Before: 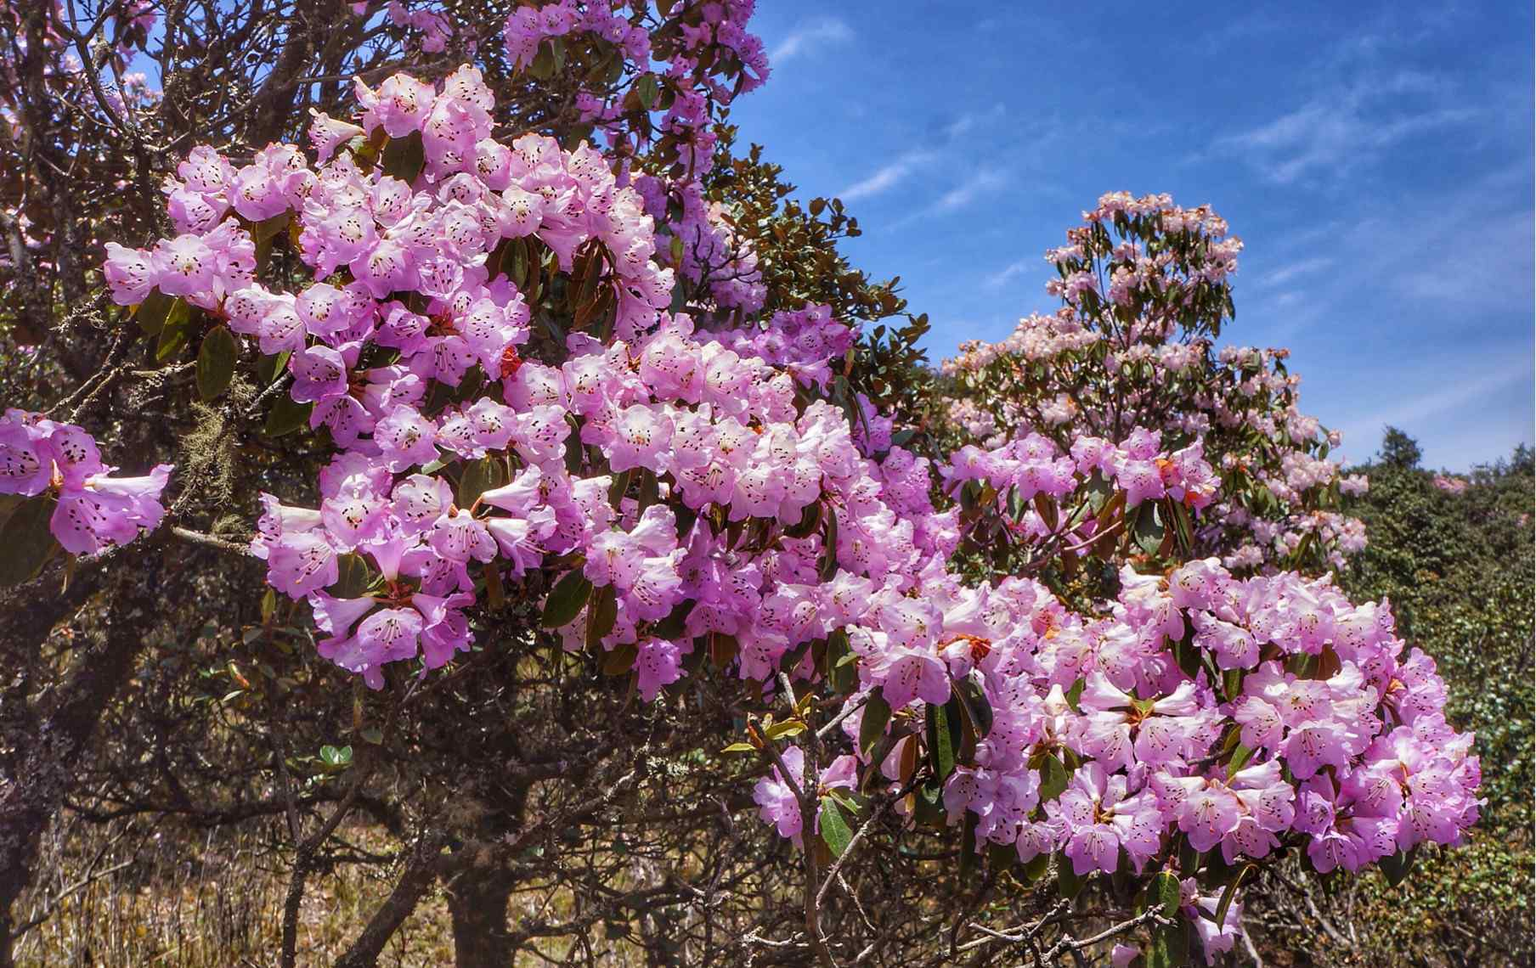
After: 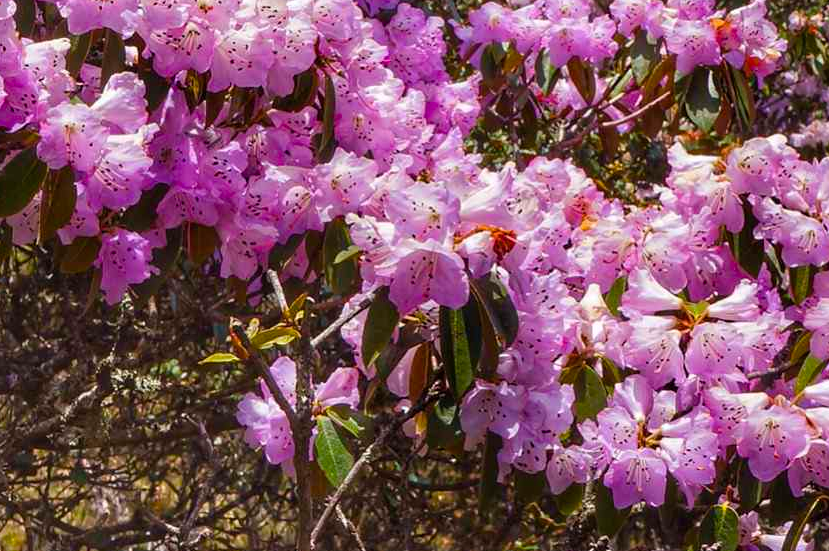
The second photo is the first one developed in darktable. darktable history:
crop: left 35.976%, top 45.819%, right 18.162%, bottom 5.807%
color balance rgb: perceptual saturation grading › global saturation 20%, global vibrance 20%
